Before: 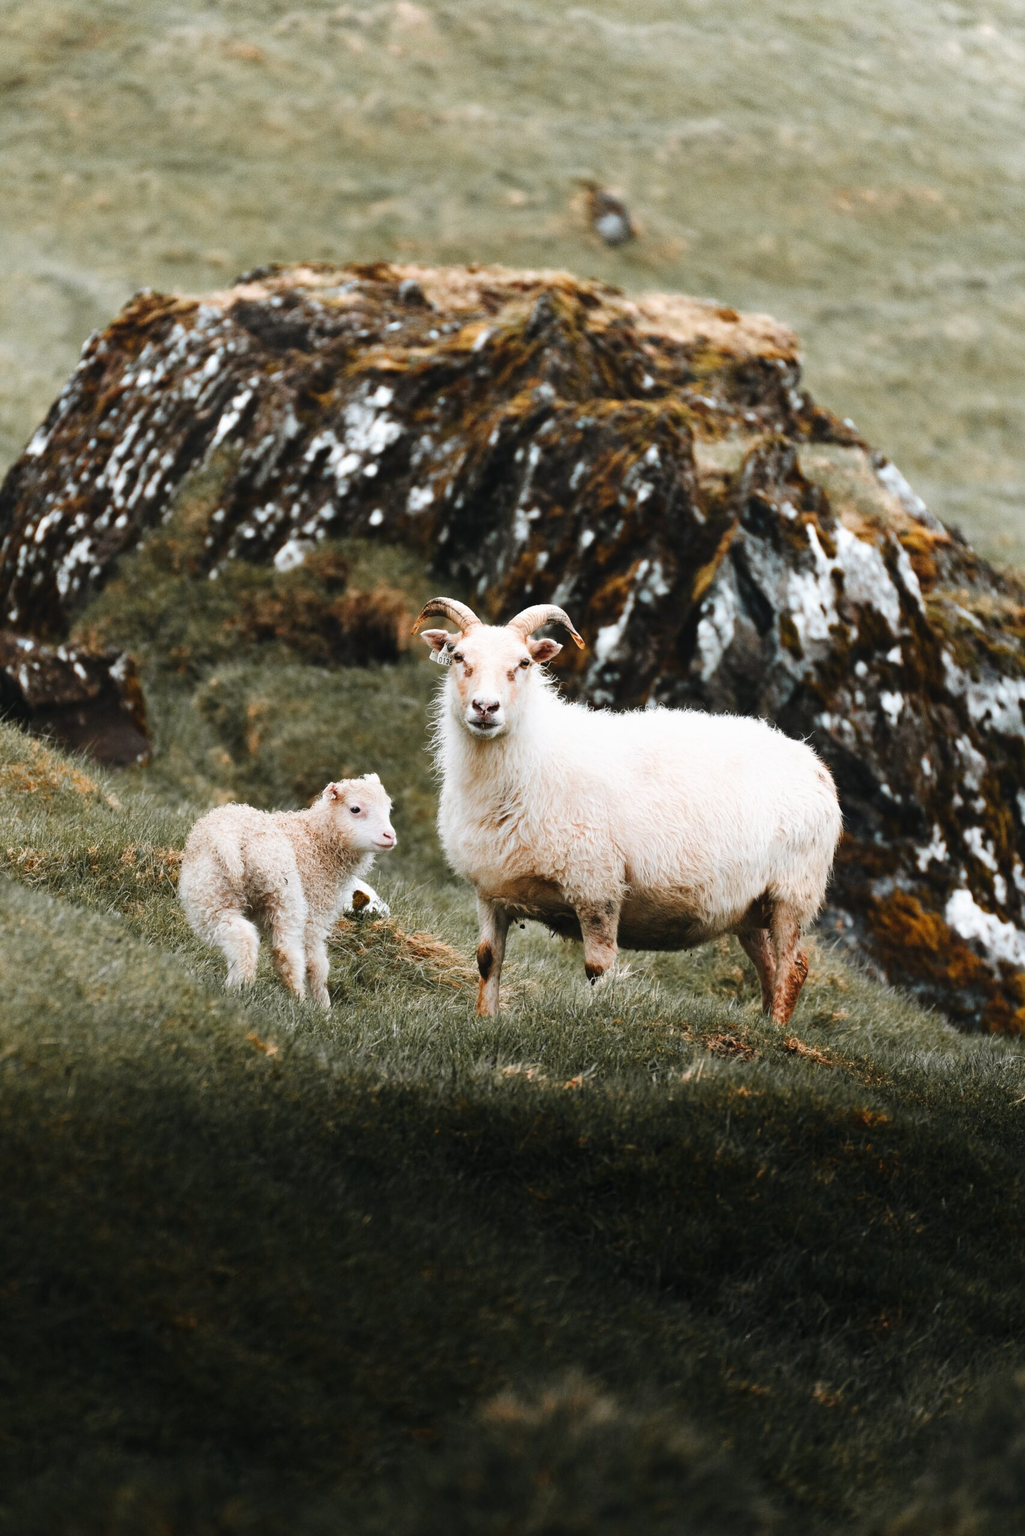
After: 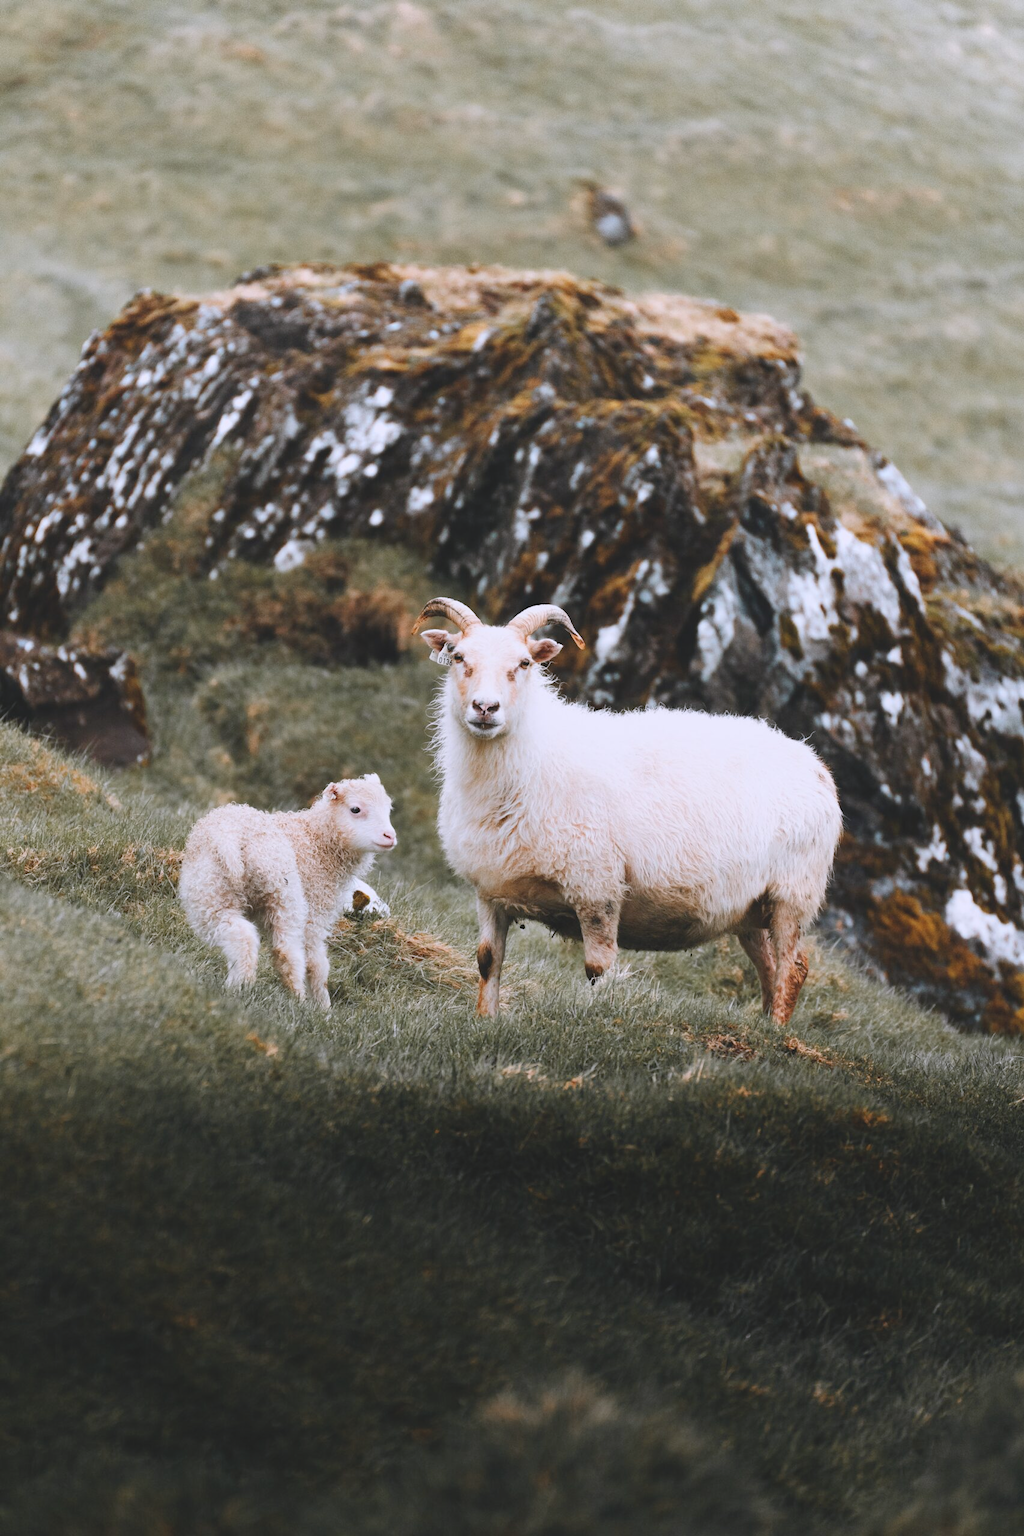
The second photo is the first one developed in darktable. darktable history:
contrast brightness saturation: contrast -0.15, brightness 0.05, saturation -0.12
white balance: red 1.004, blue 1.096
